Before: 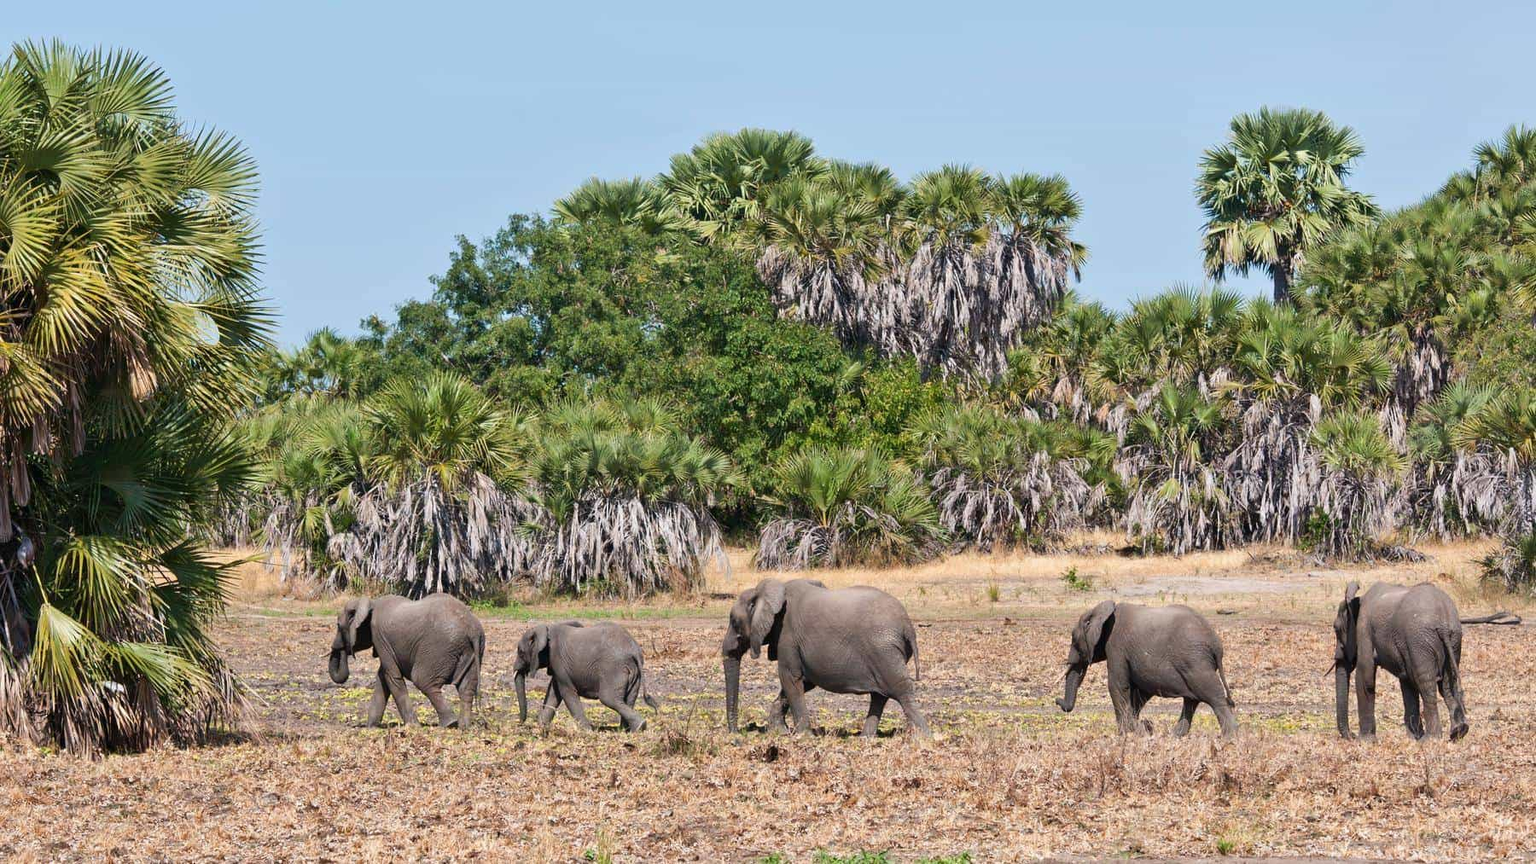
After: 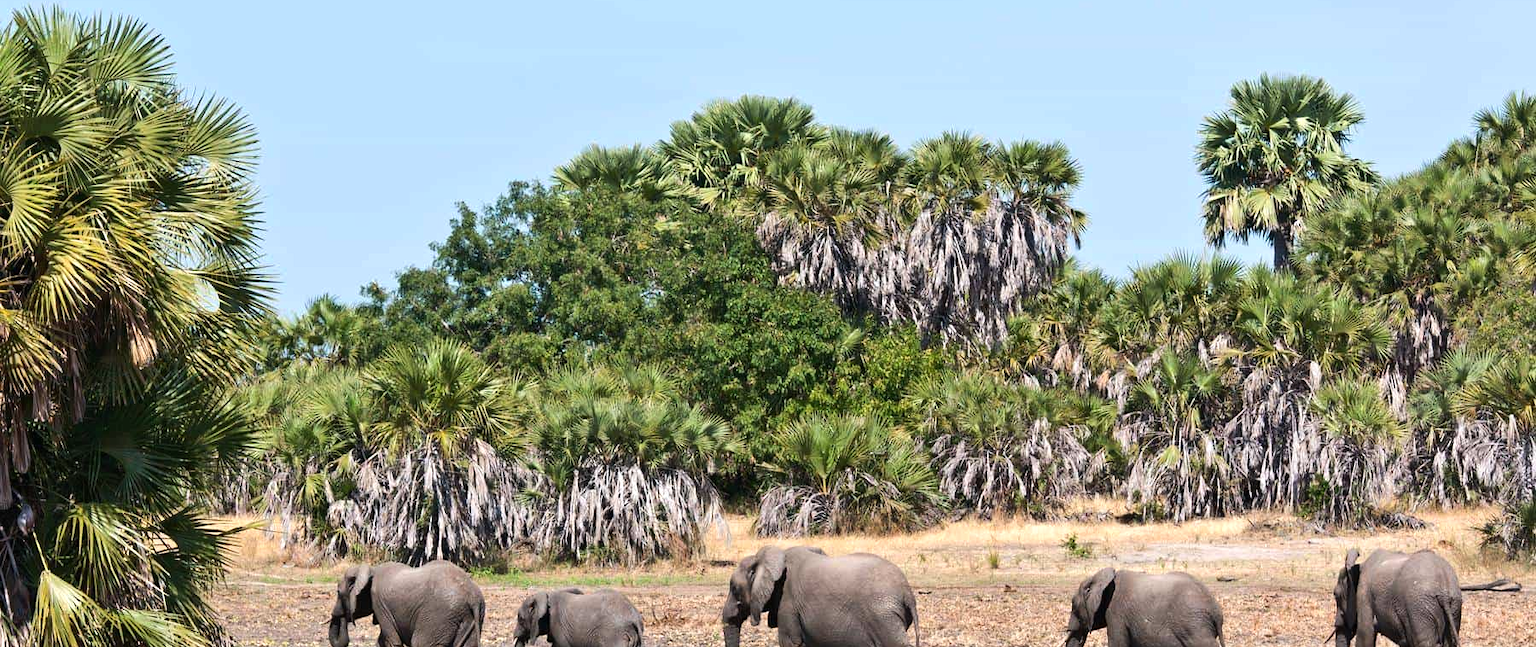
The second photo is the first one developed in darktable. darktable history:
crop: top 3.857%, bottom 21.132%
tone equalizer: -8 EV -0.417 EV, -7 EV -0.389 EV, -6 EV -0.333 EV, -5 EV -0.222 EV, -3 EV 0.222 EV, -2 EV 0.333 EV, -1 EV 0.389 EV, +0 EV 0.417 EV, edges refinement/feathering 500, mask exposure compensation -1.57 EV, preserve details no
